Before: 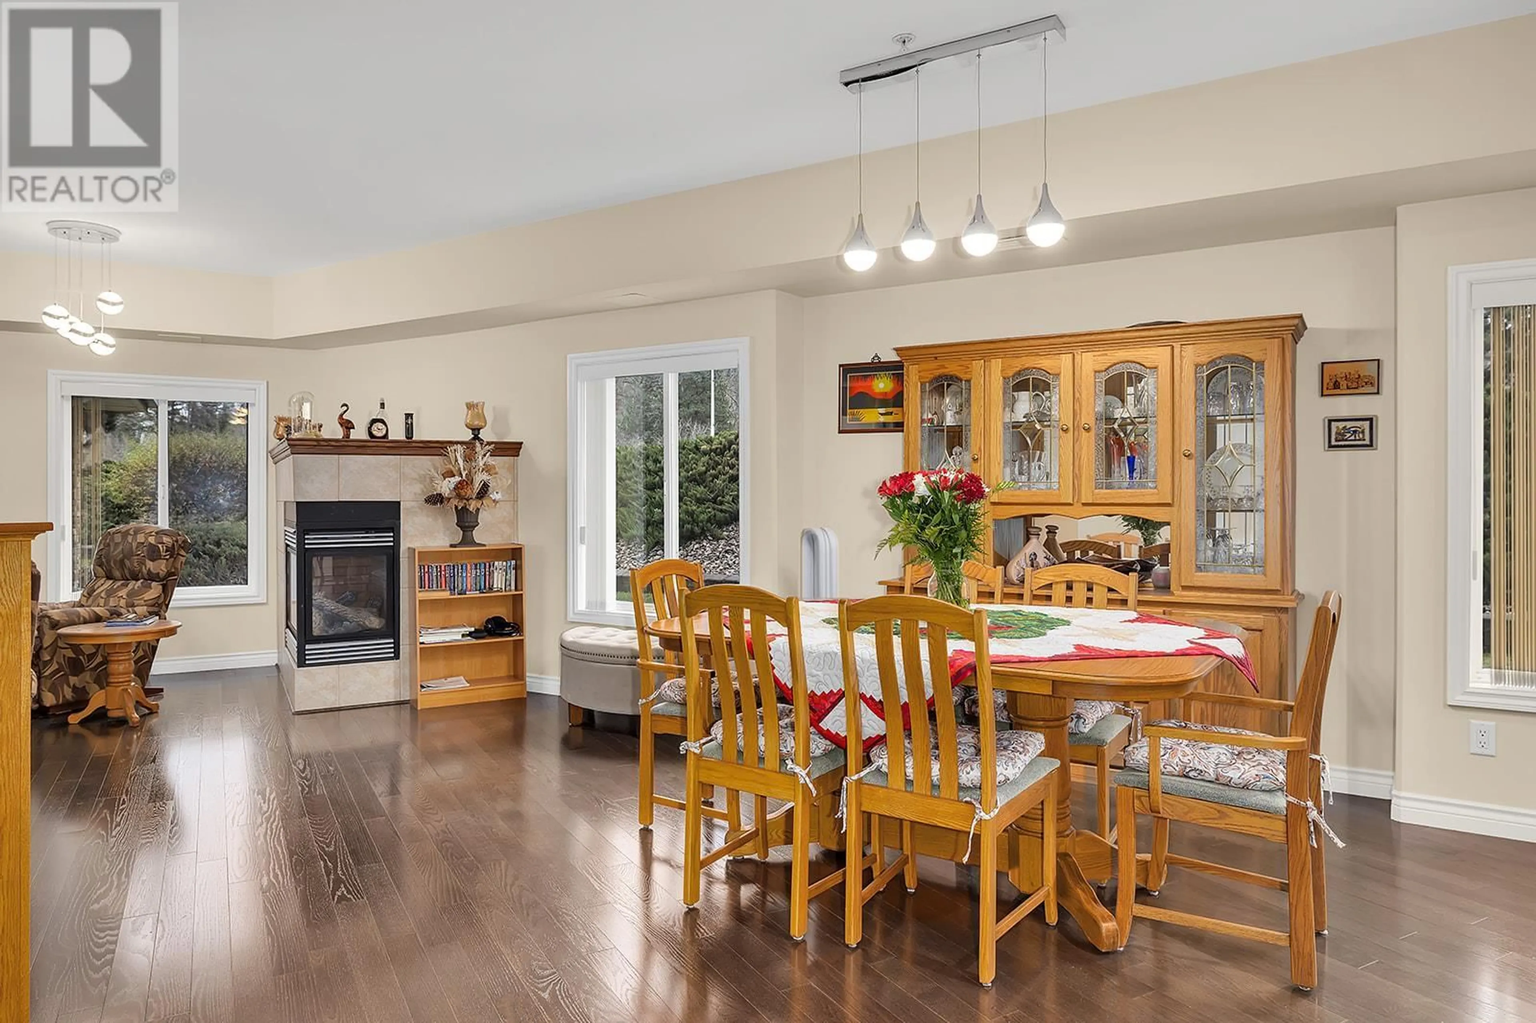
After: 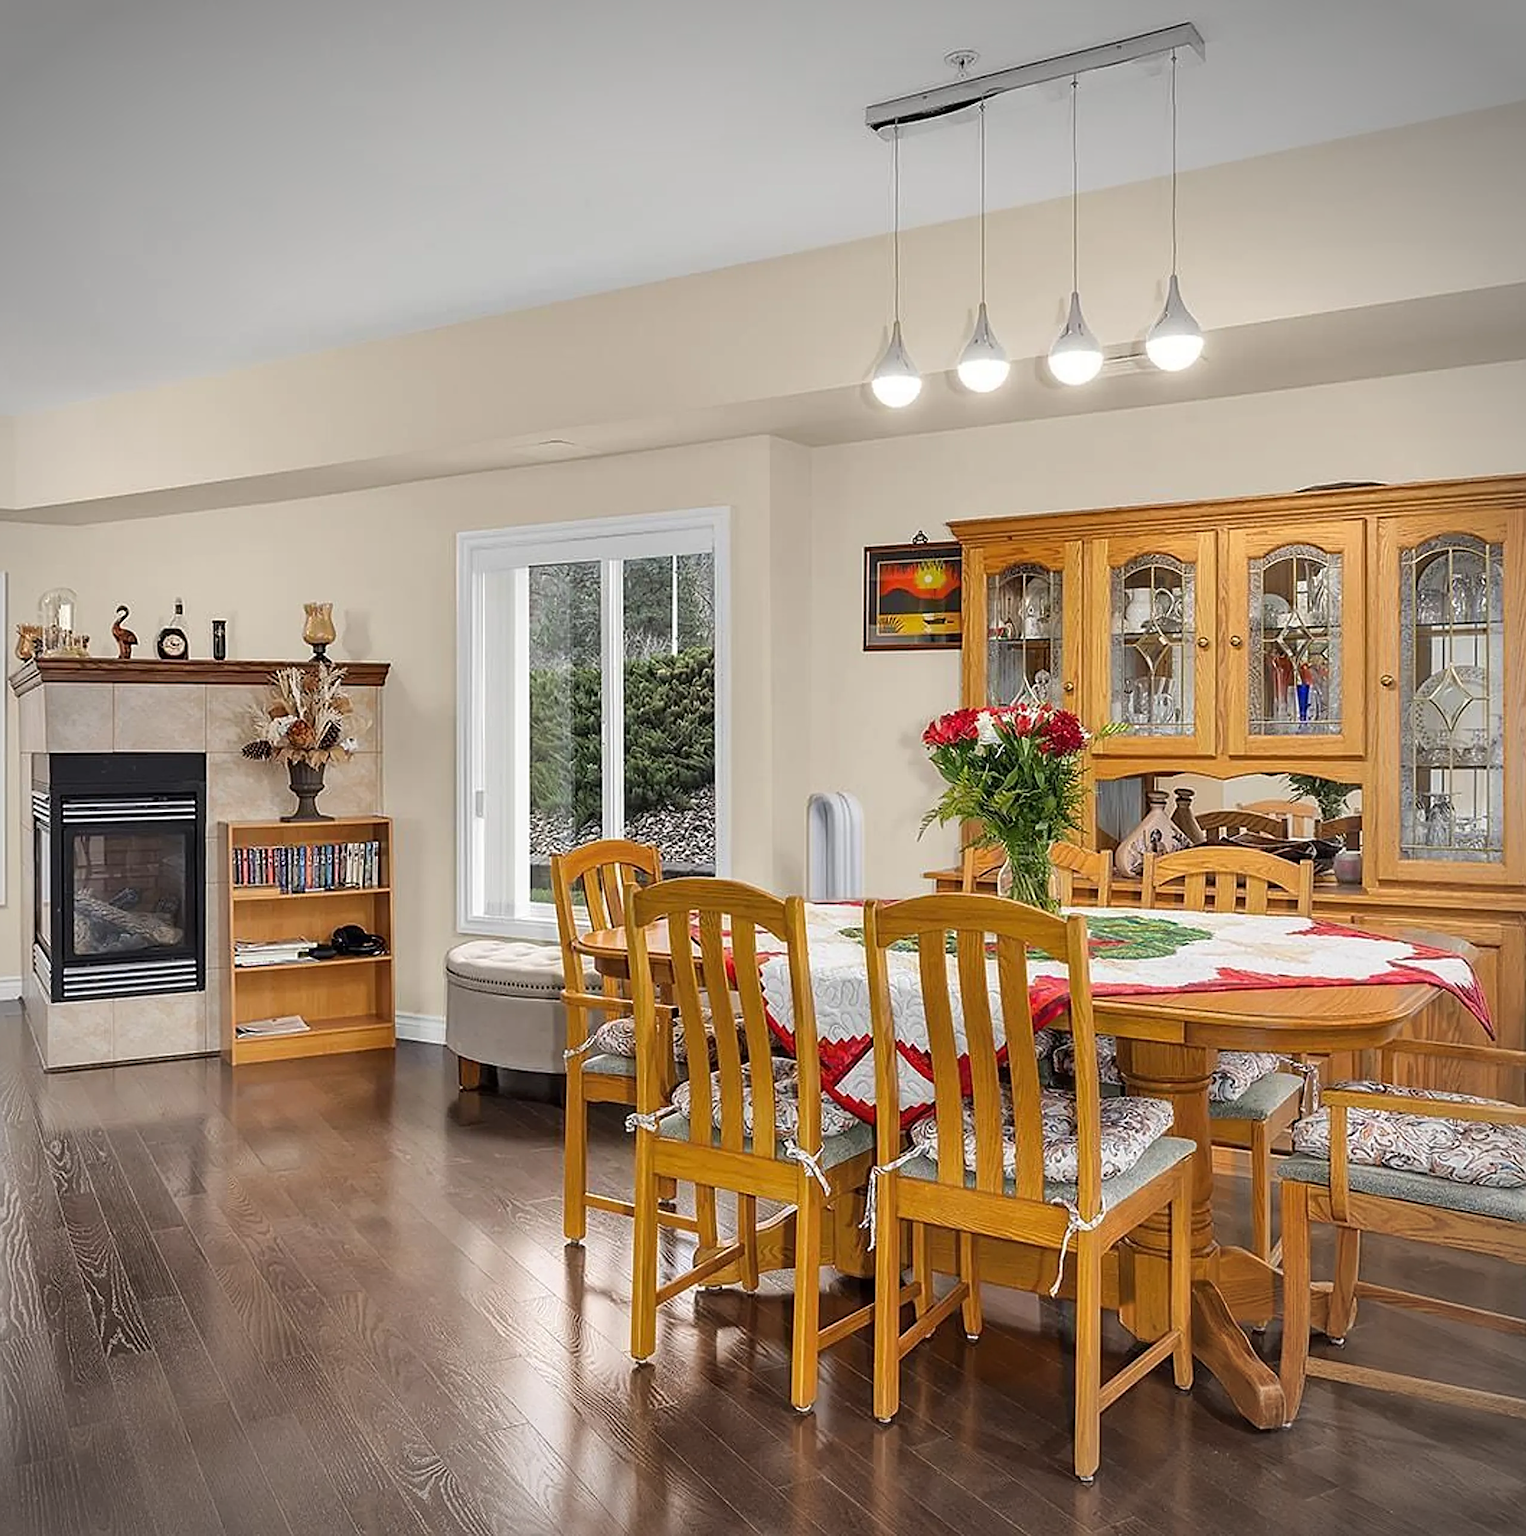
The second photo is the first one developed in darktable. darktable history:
crop: left 17.143%, right 16.612%
sharpen: on, module defaults
vignetting: fall-off start 97.16%, width/height ratio 1.182
